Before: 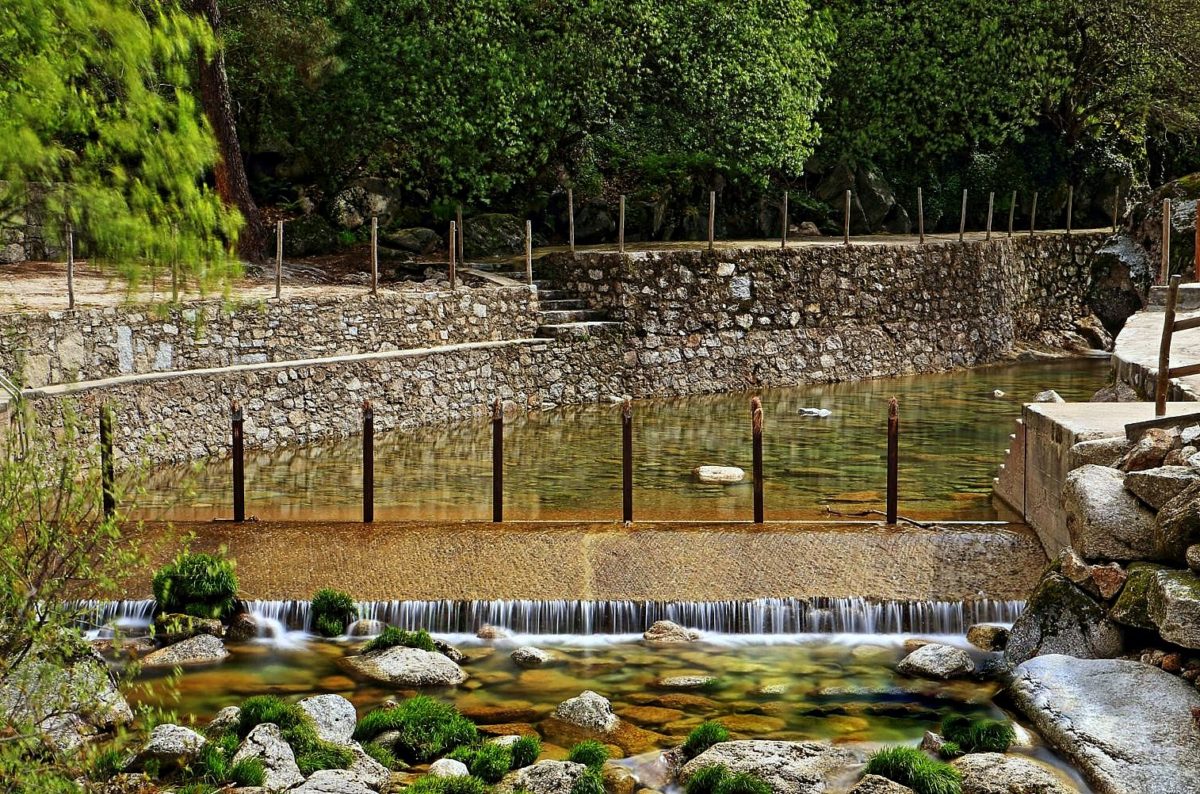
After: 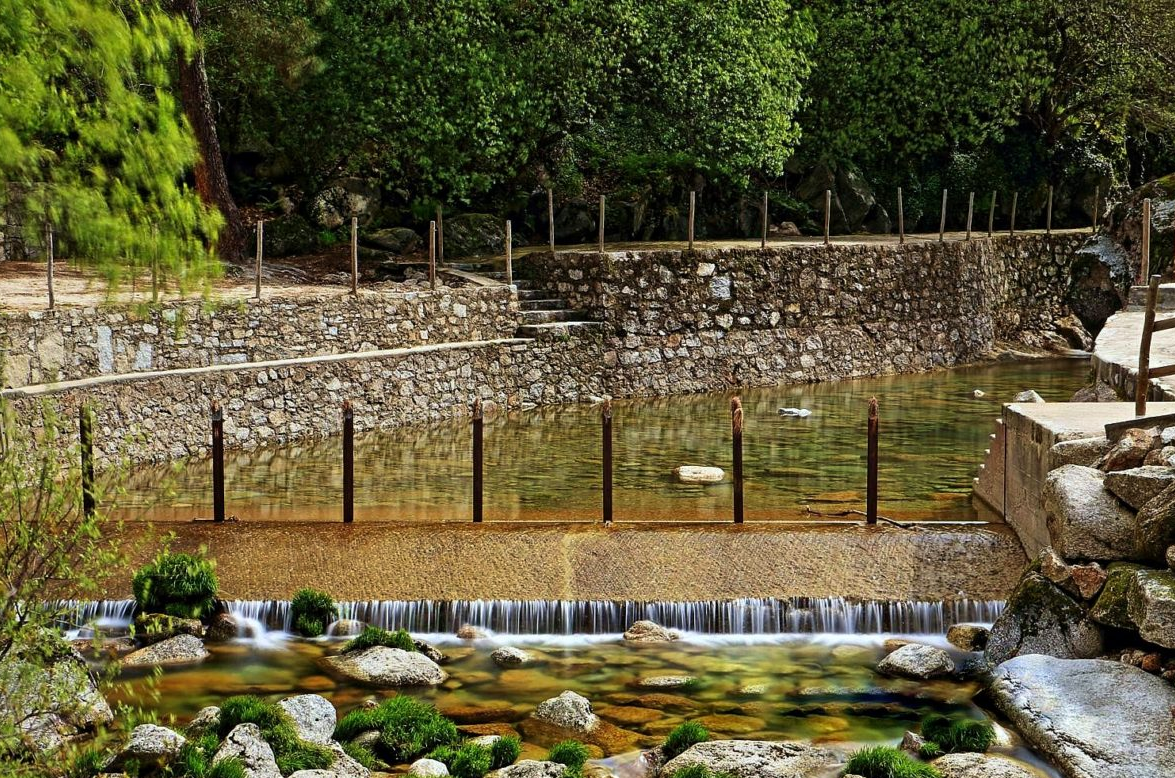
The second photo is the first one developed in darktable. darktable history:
crop: left 1.743%, right 0.268%, bottom 2.011%
velvia: strength 15%
